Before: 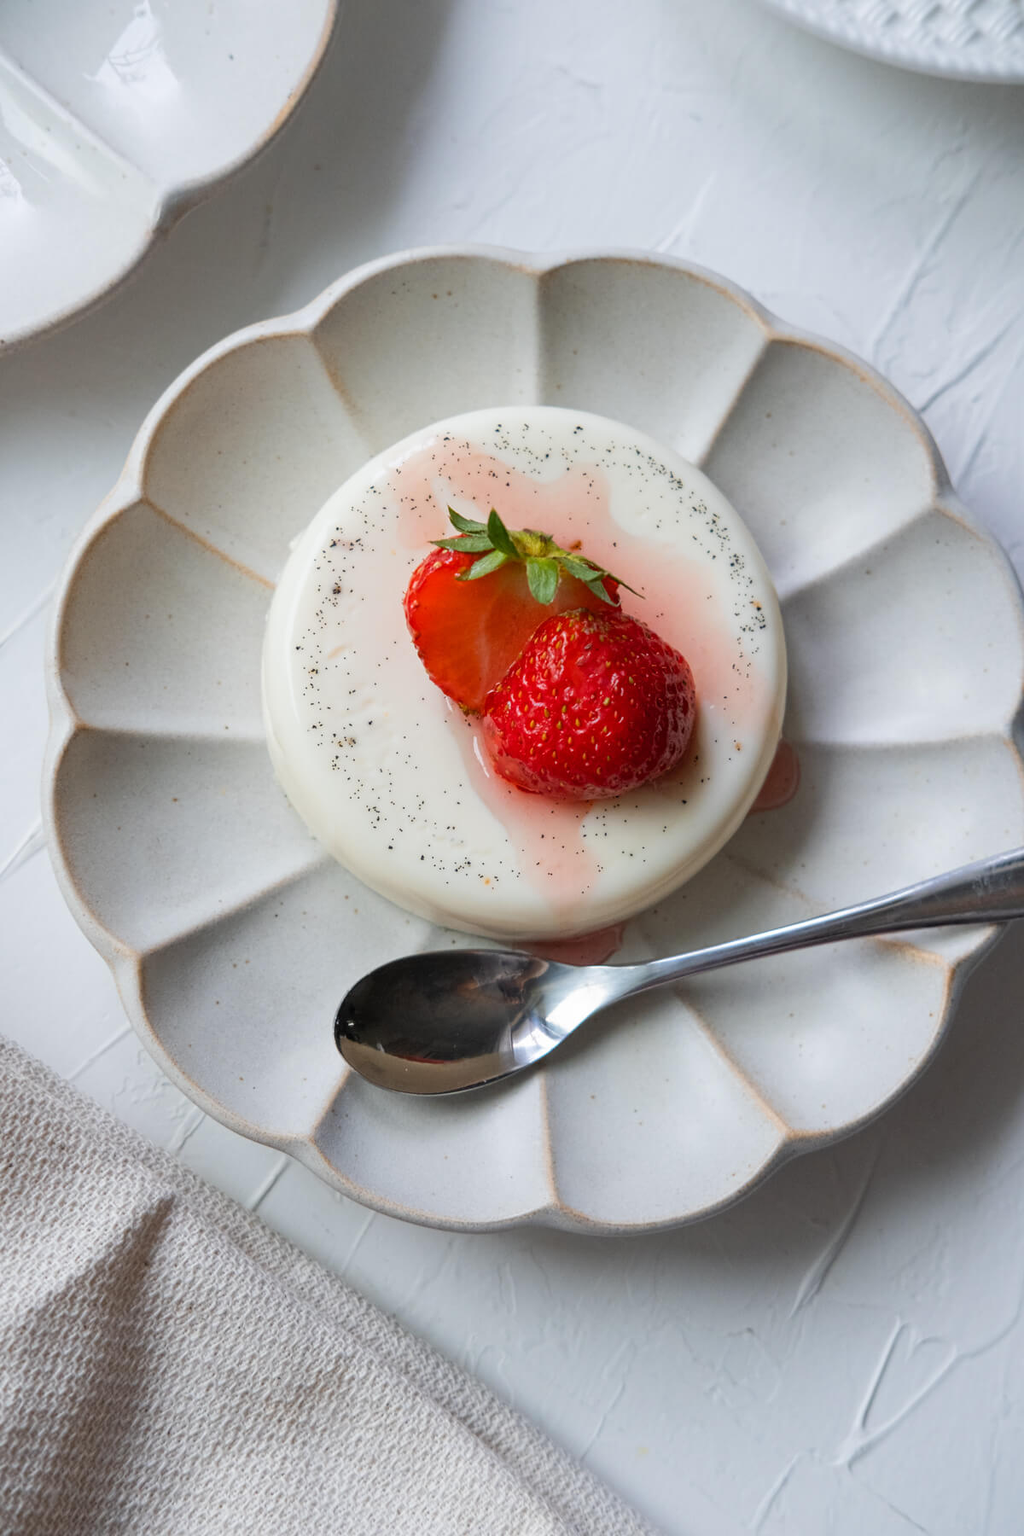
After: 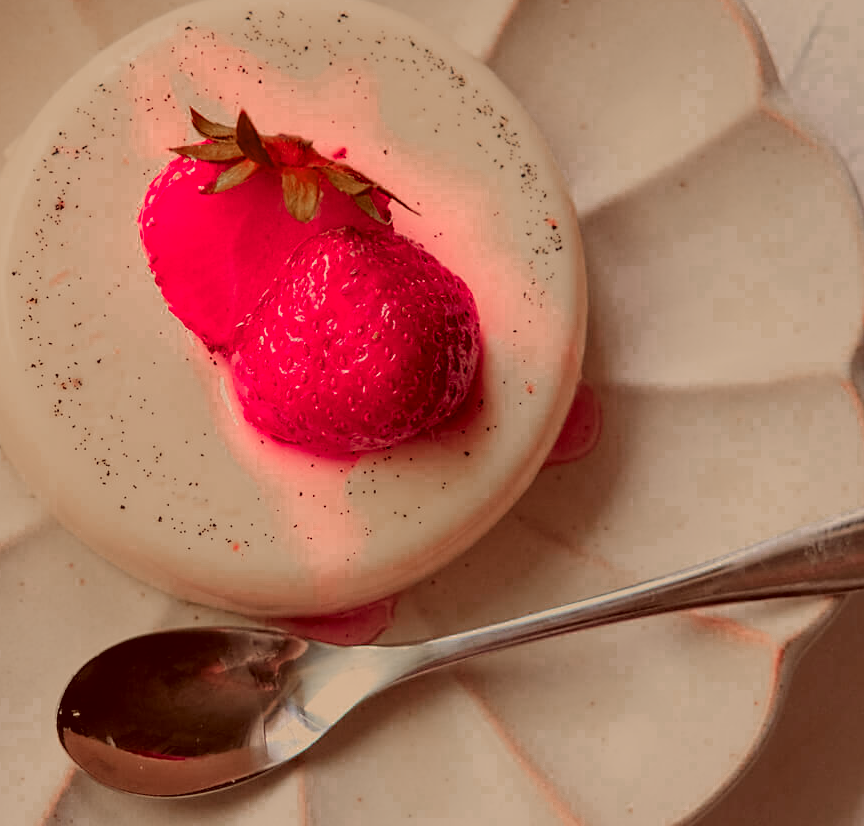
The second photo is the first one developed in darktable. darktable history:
tone equalizer: on, module defaults
color correction: highlights a* 1.12, highlights b* 24.26, shadows a* 15.58, shadows b* 24.26
sharpen: radius 1.864, amount 0.398, threshold 1.271
color zones: curves: ch0 [(0.006, 0.385) (0.143, 0.563) (0.243, 0.321) (0.352, 0.464) (0.516, 0.456) (0.625, 0.5) (0.75, 0.5) (0.875, 0.5)]; ch1 [(0, 0.5) (0.134, 0.504) (0.246, 0.463) (0.421, 0.515) (0.5, 0.56) (0.625, 0.5) (0.75, 0.5) (0.875, 0.5)]; ch2 [(0, 0.5) (0.131, 0.426) (0.307, 0.289) (0.38, 0.188) (0.513, 0.216) (0.625, 0.548) (0.75, 0.468) (0.838, 0.396) (0.971, 0.311)]
crop and rotate: left 27.938%, top 27.046%, bottom 27.046%
color balance rgb: perceptual saturation grading › global saturation 10%, global vibrance 10%
filmic rgb: white relative exposure 3.85 EV, hardness 4.3
